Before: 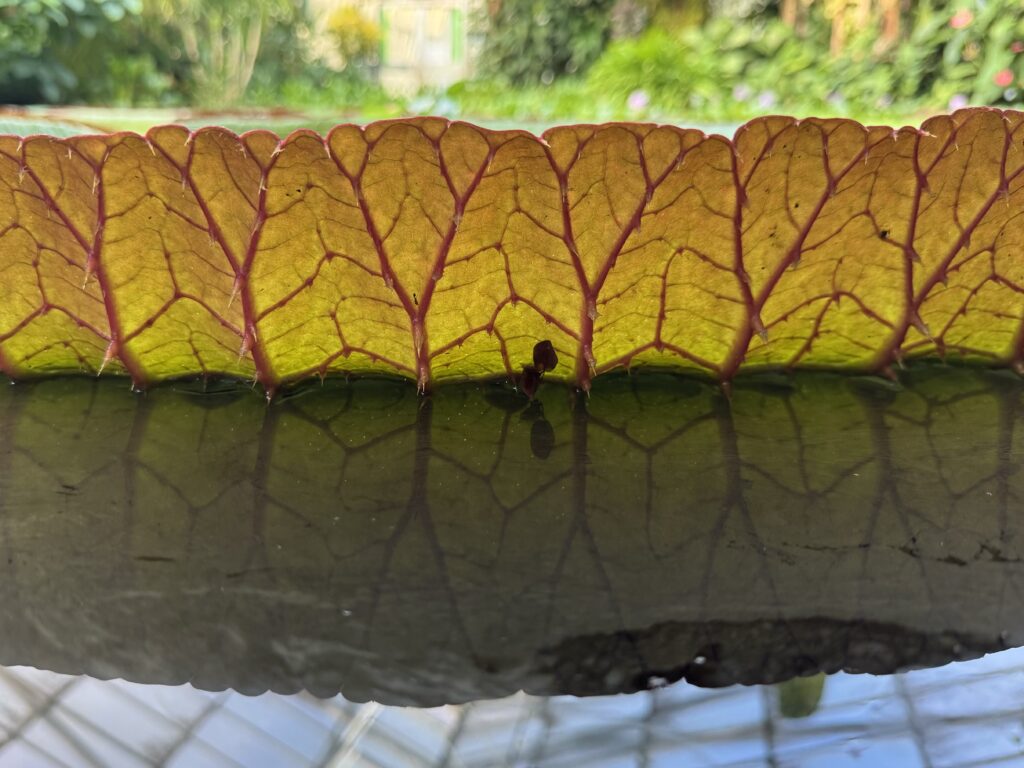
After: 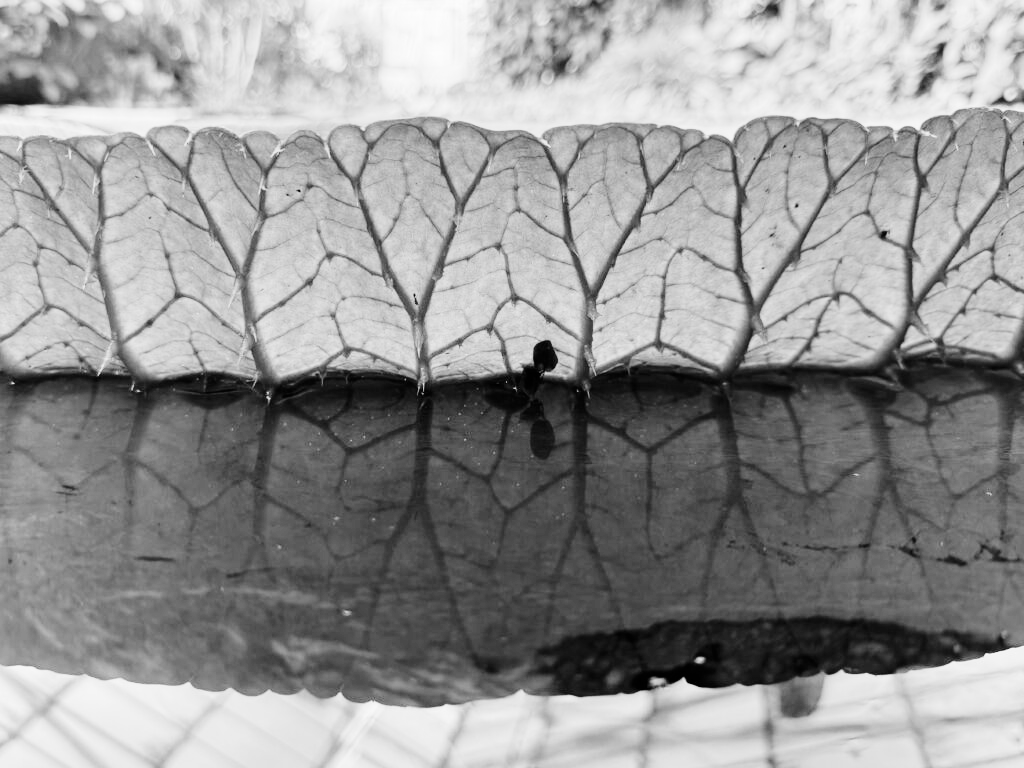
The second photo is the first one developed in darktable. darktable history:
tone curve: curves: ch0 [(0, 0) (0.004, 0) (0.133, 0.071) (0.325, 0.456) (0.832, 0.957) (1, 1)], color space Lab, linked channels, preserve colors none
monochrome: on, module defaults
